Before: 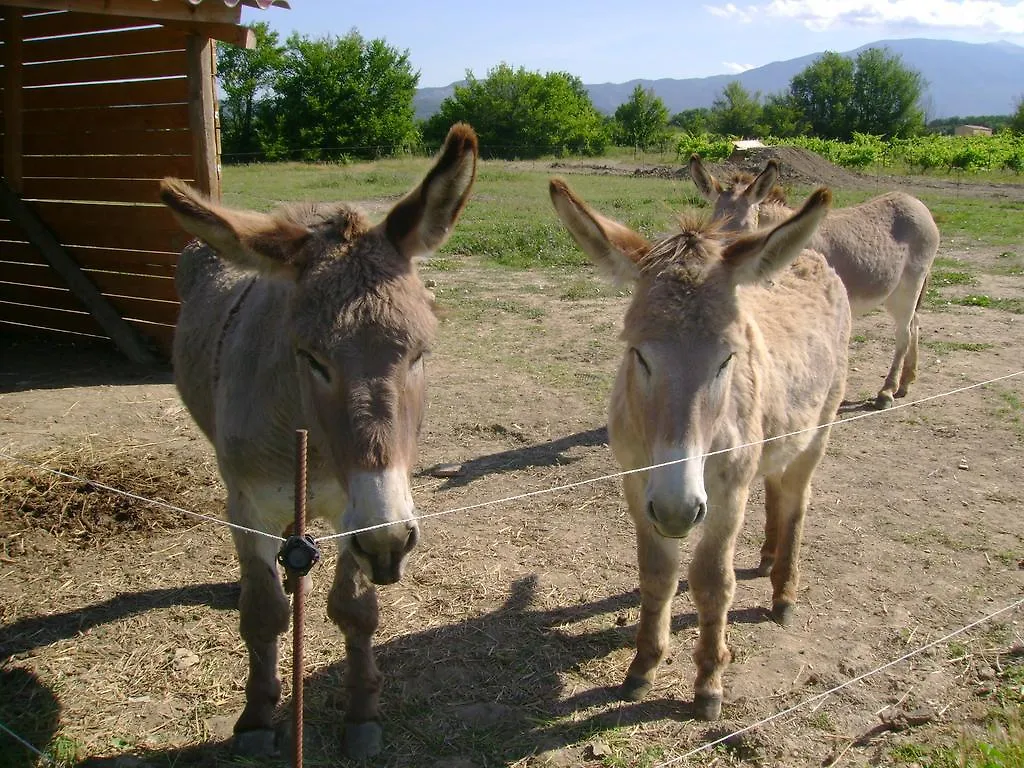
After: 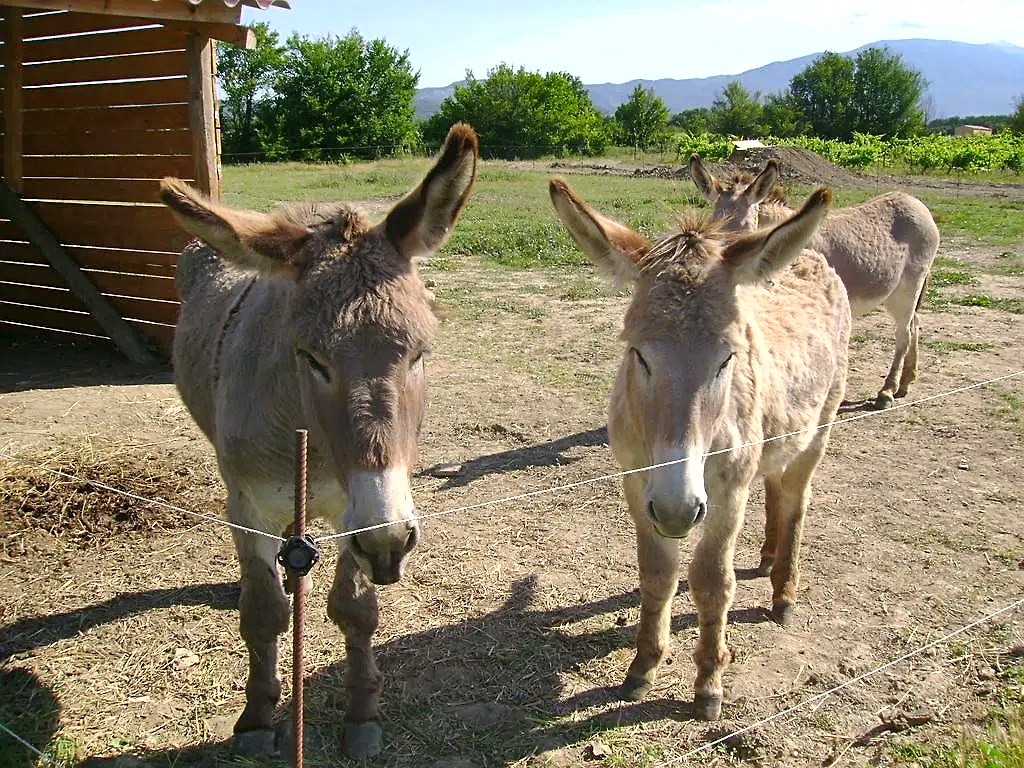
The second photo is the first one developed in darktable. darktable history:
exposure: exposure 0.497 EV, compensate highlight preservation false
sharpen: on, module defaults
shadows and highlights: soften with gaussian
